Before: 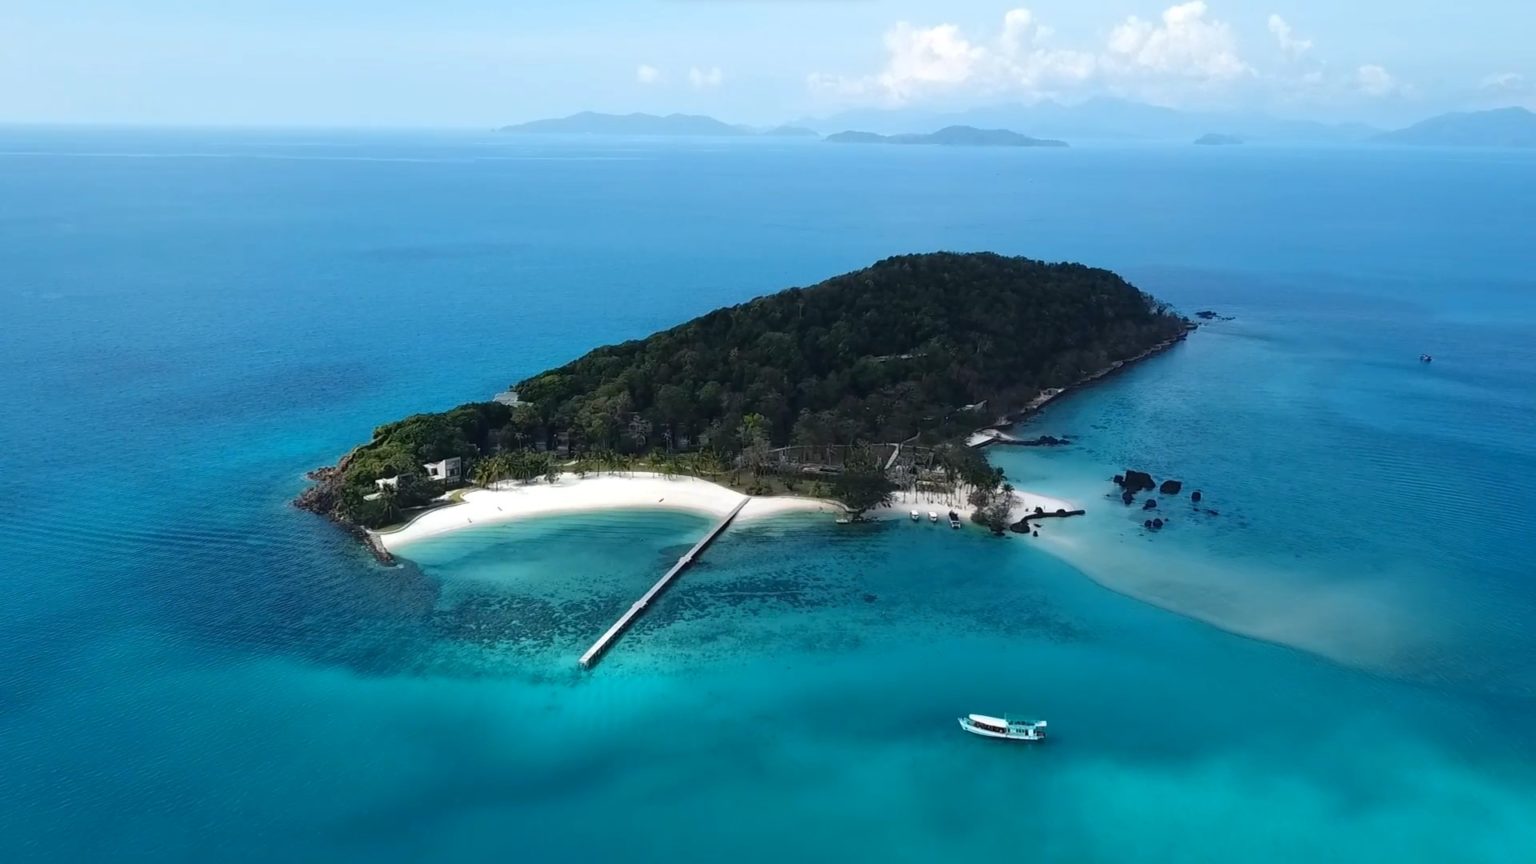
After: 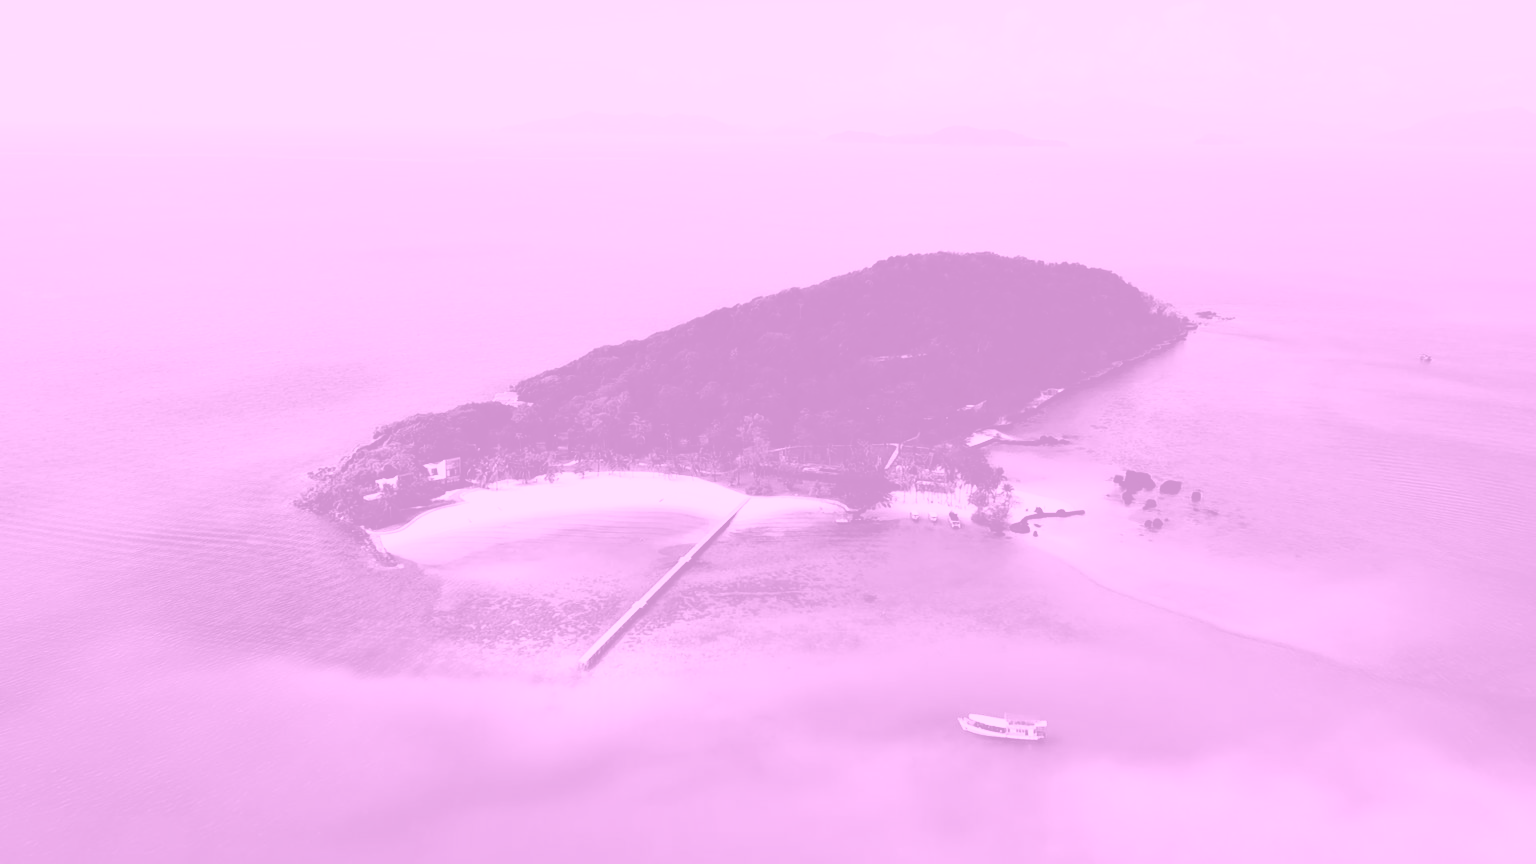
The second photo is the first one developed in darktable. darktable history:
sigmoid: contrast 2, skew -0.2, preserve hue 0%, red attenuation 0.1, red rotation 0.035, green attenuation 0.1, green rotation -0.017, blue attenuation 0.15, blue rotation -0.052, base primaries Rec2020
colorize: hue 331.2°, saturation 75%, source mix 30.28%, lightness 70.52%, version 1
